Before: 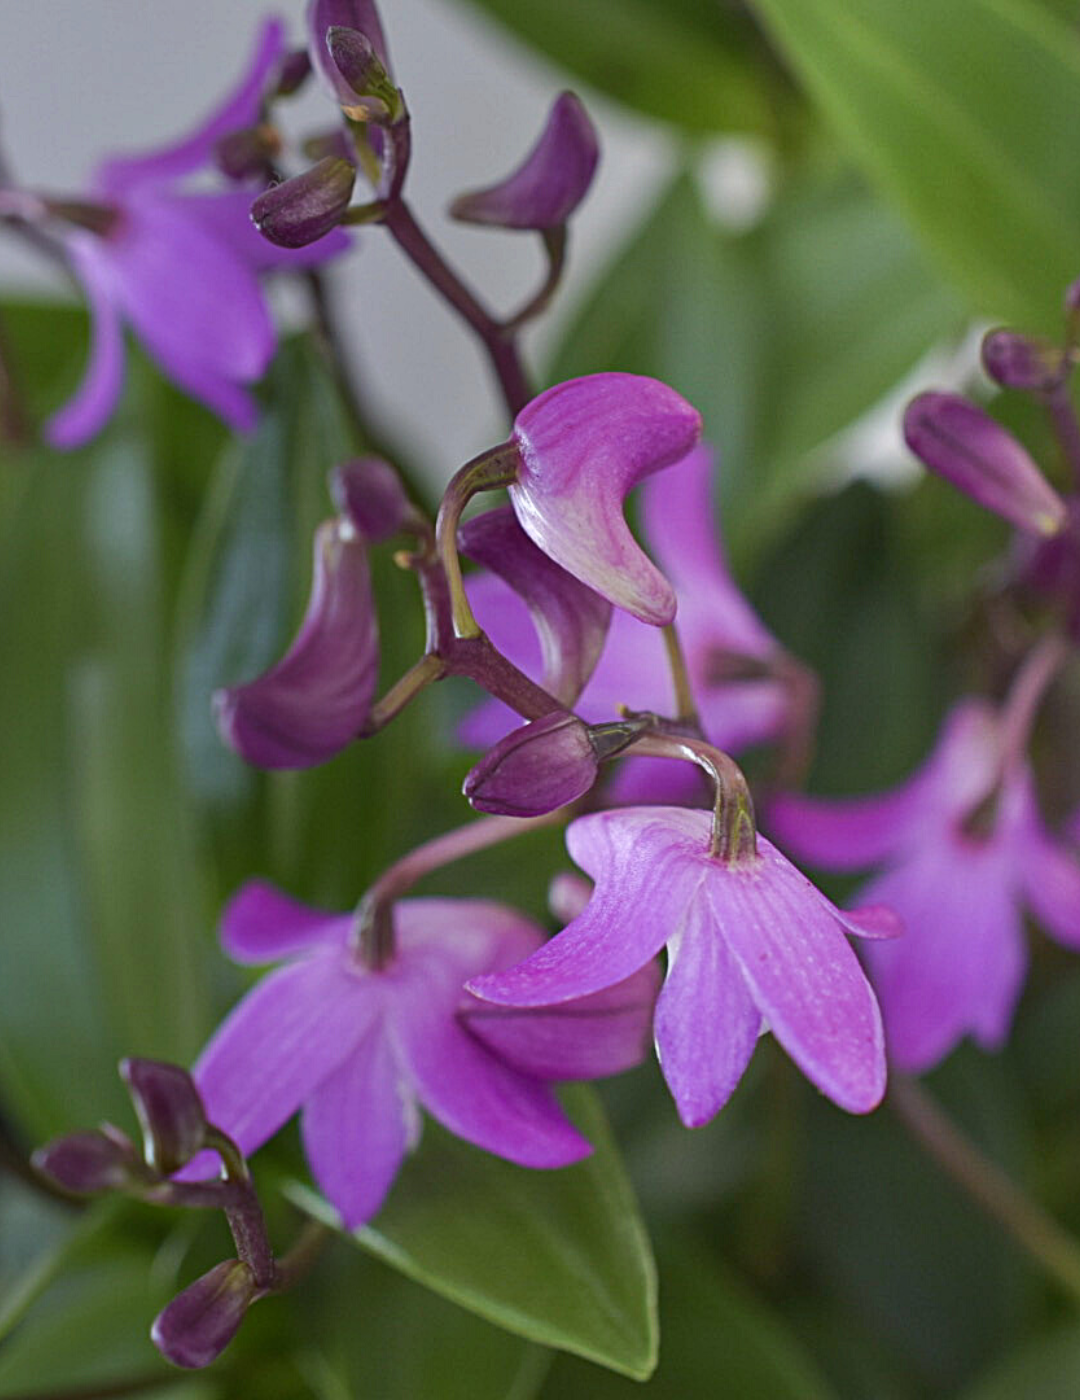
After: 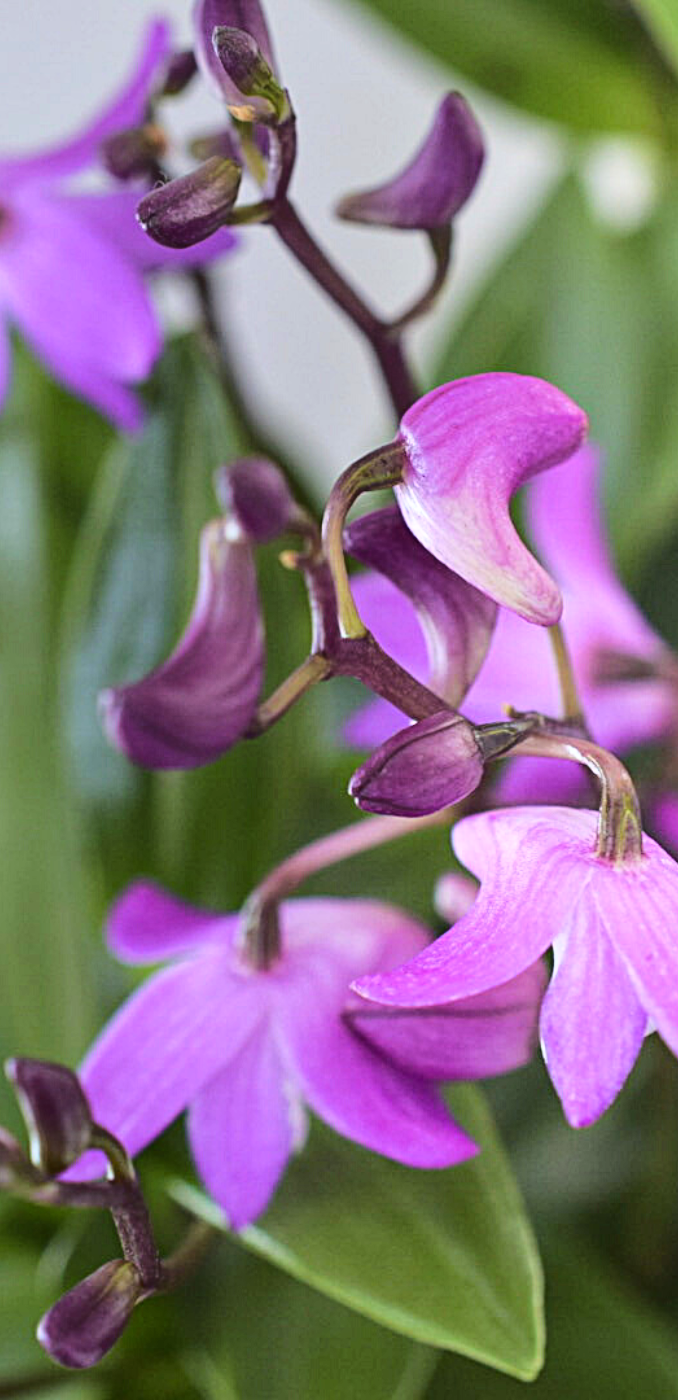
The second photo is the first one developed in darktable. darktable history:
crop: left 10.644%, right 26.528%
base curve: curves: ch0 [(0, 0) (0.028, 0.03) (0.121, 0.232) (0.46, 0.748) (0.859, 0.968) (1, 1)]
